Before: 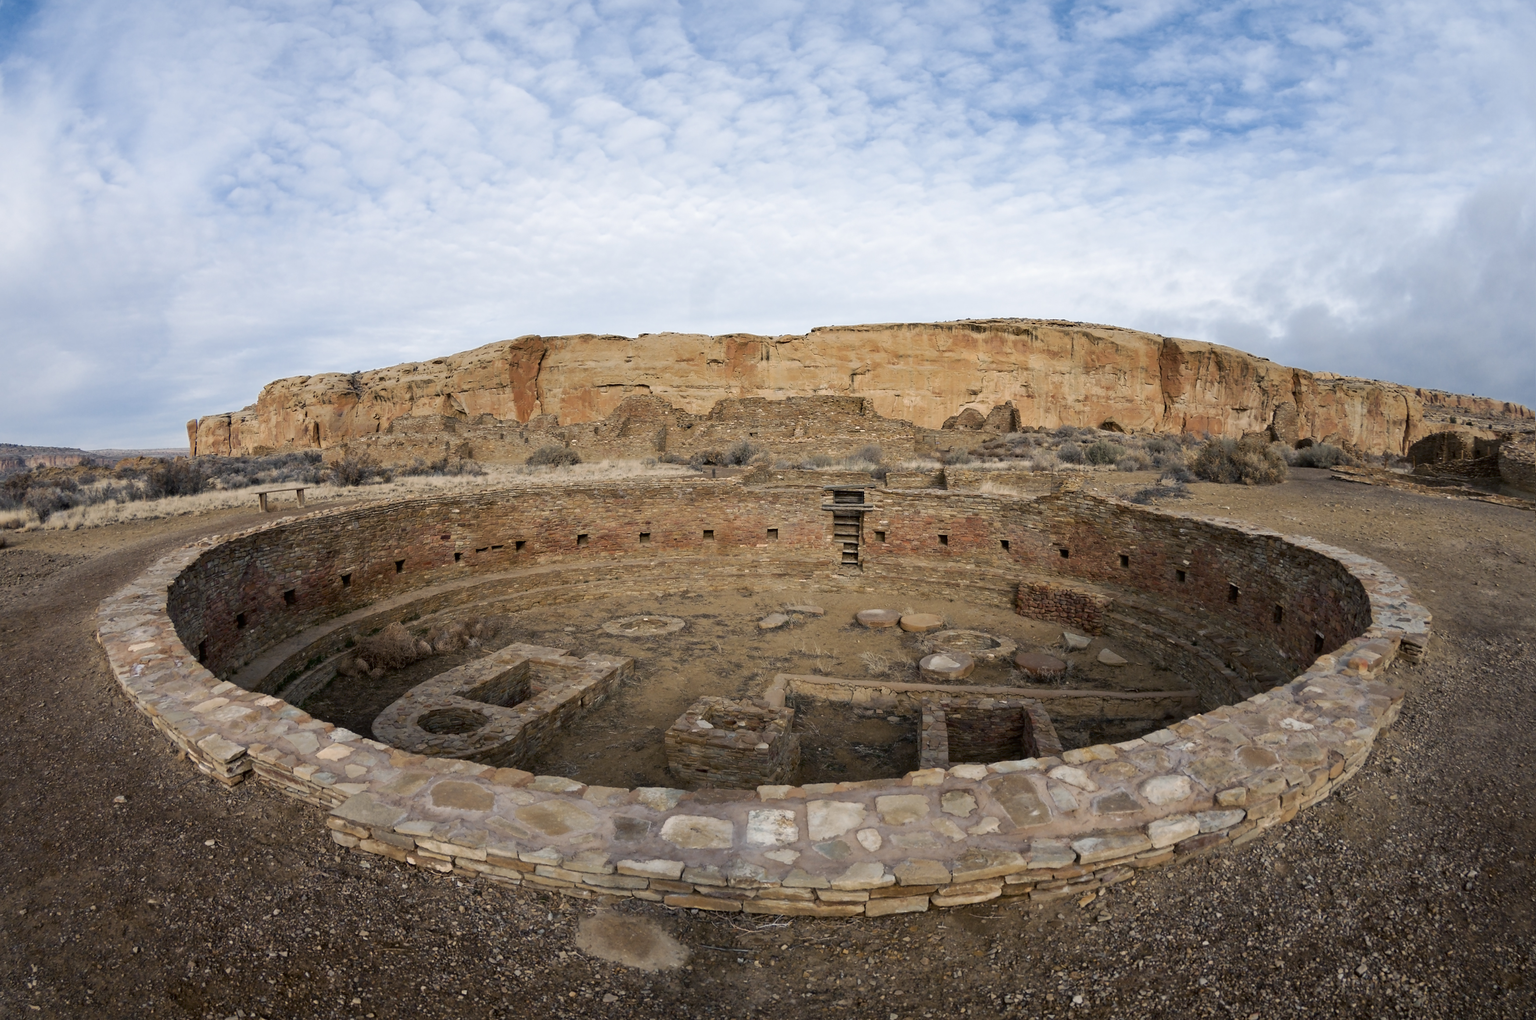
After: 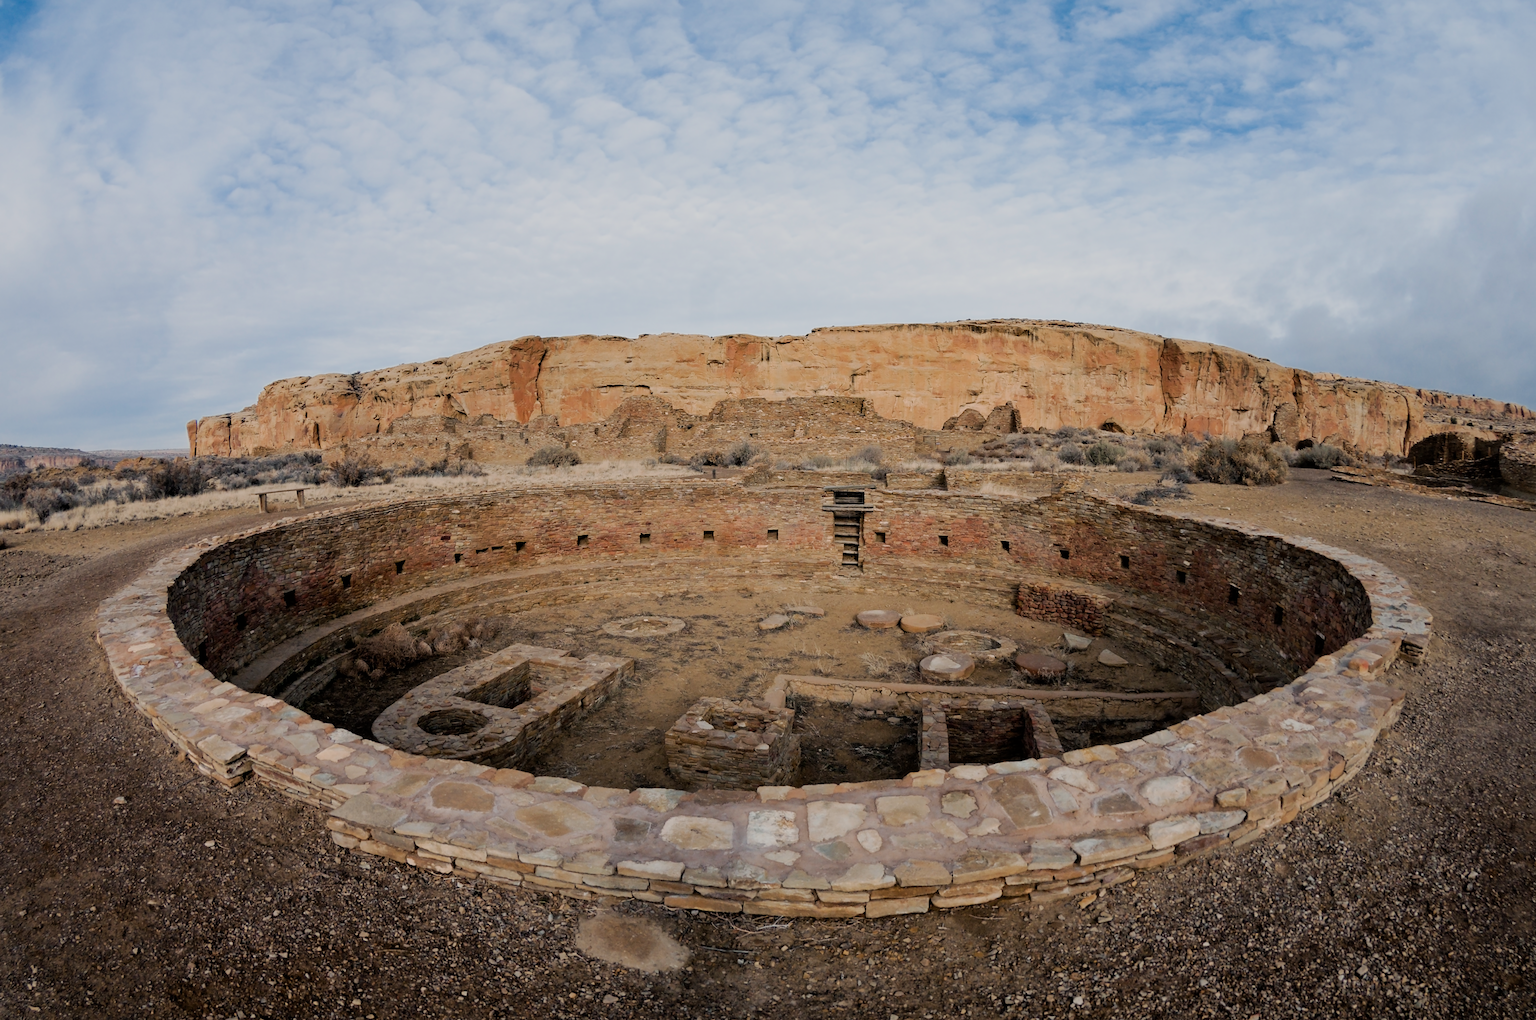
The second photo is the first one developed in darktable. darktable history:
filmic rgb: black relative exposure -7.65 EV, white relative exposure 4.56 EV, threshold 5.96 EV, hardness 3.61, enable highlight reconstruction true
crop: left 0.043%
